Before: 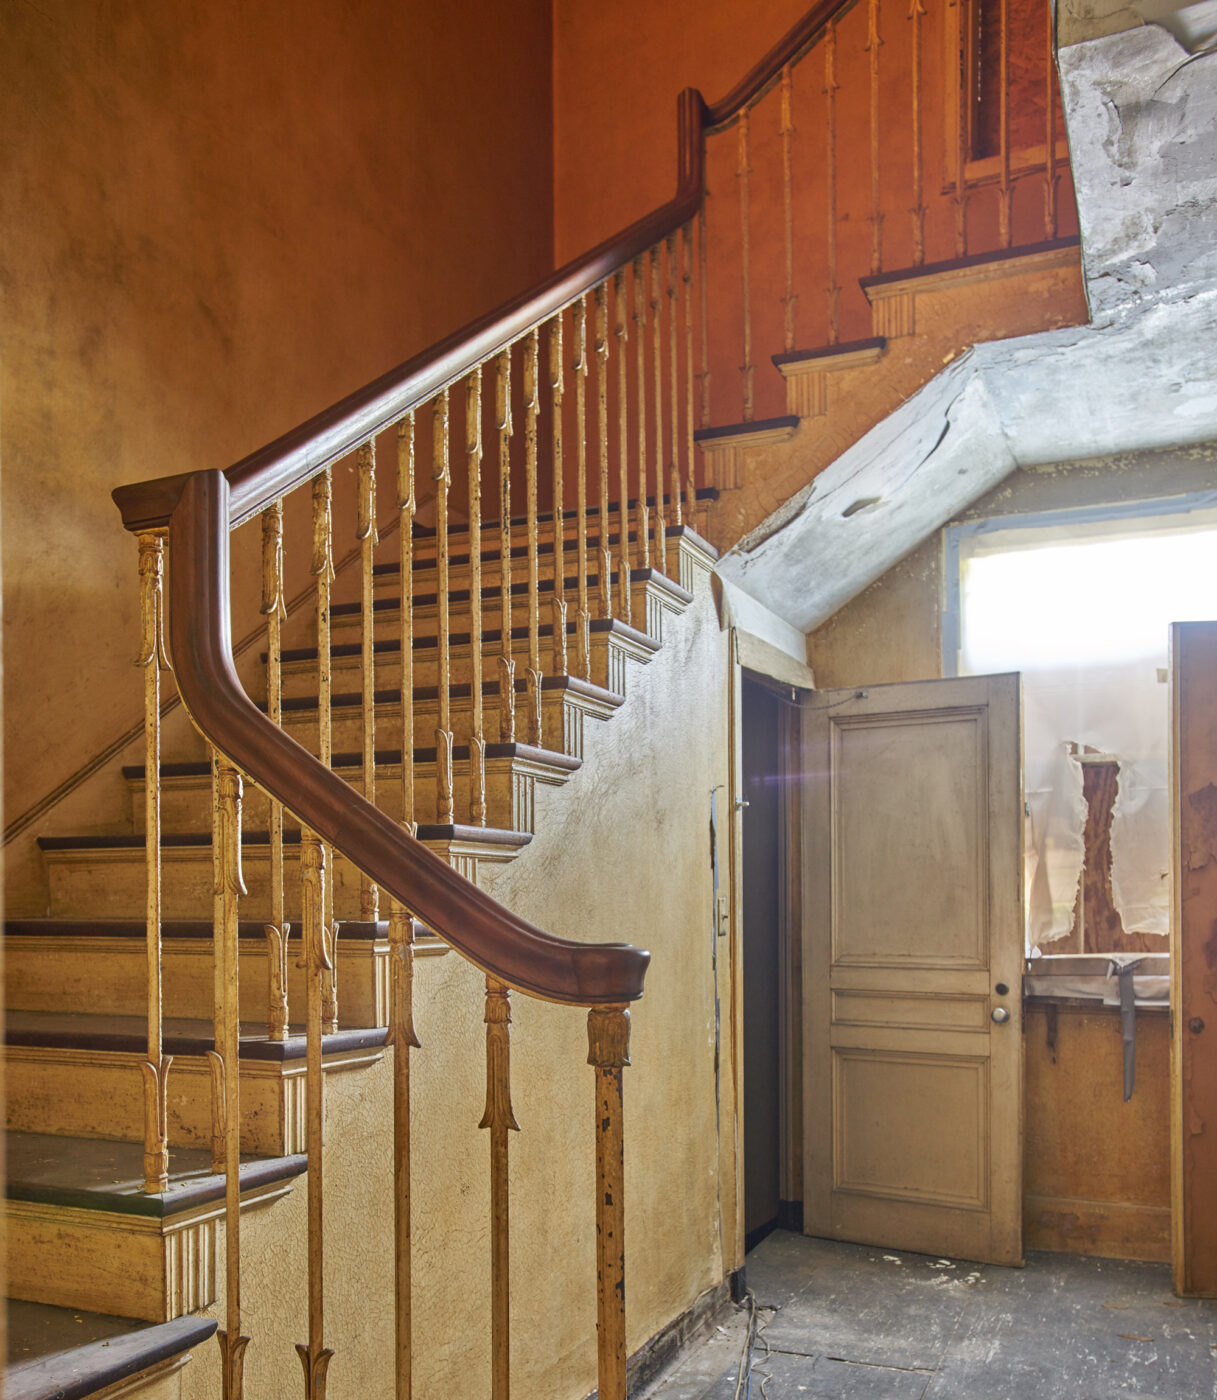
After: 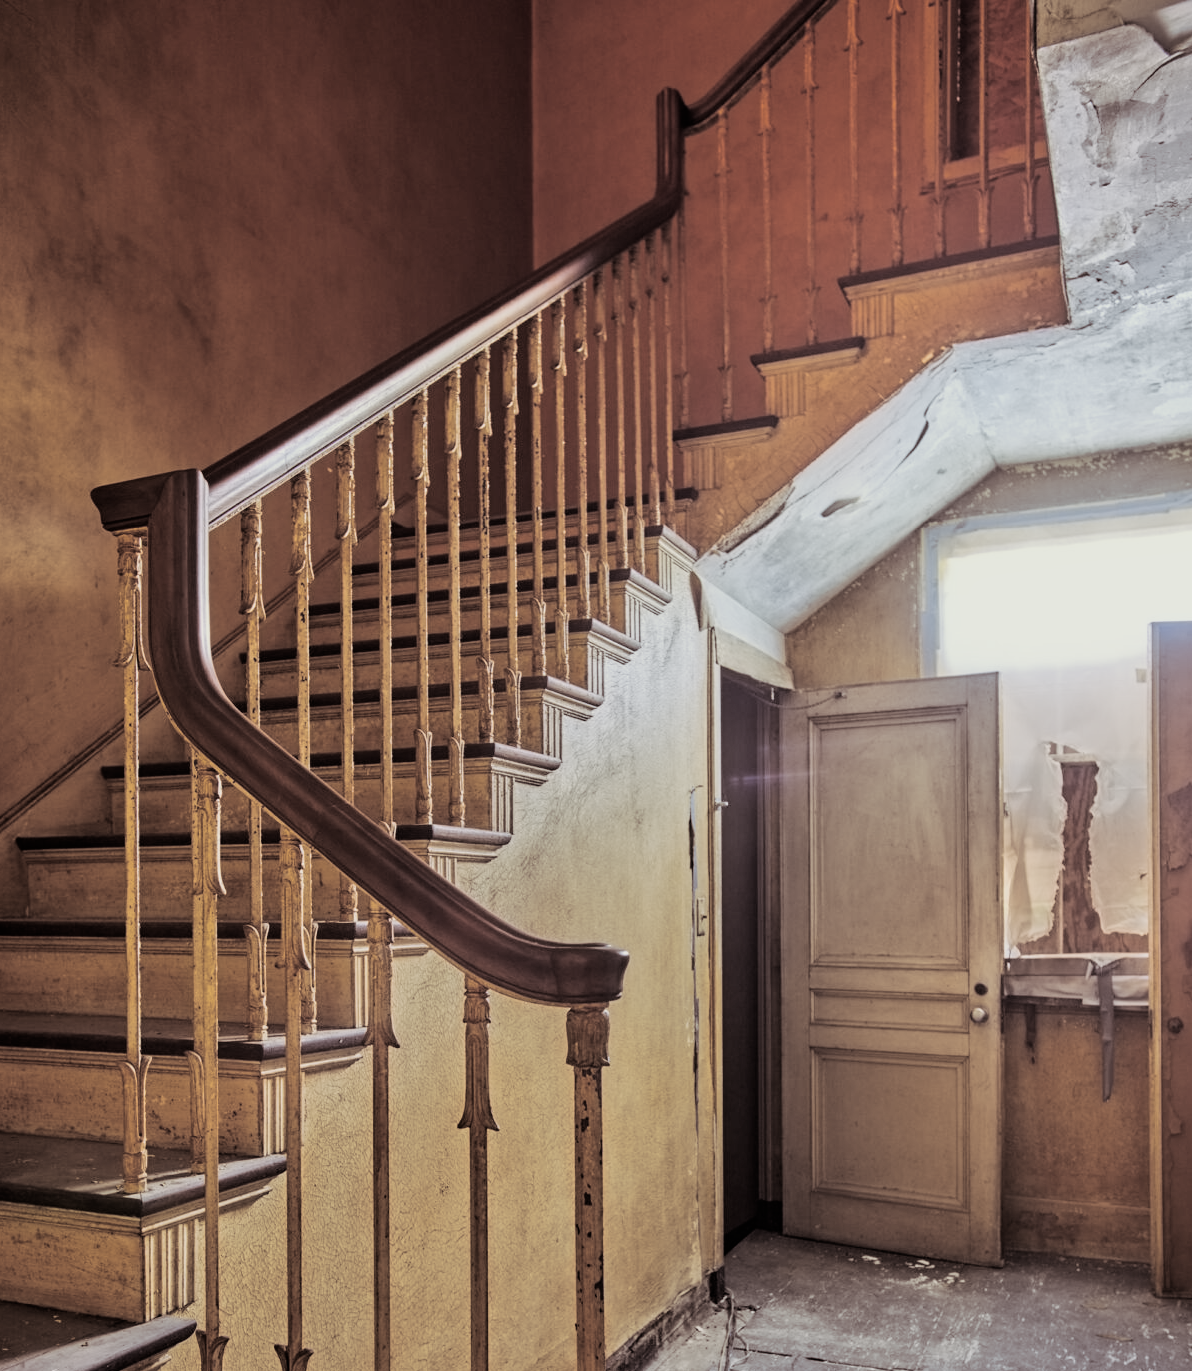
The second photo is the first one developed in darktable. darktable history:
crop: left 1.743%, right 0.268%, bottom 2.011%
filmic rgb: black relative exposure -5 EV, hardness 2.88, contrast 1.3, highlights saturation mix -10%
split-toning: shadows › saturation 0.2
contrast equalizer: y [[0.5 ×6], [0.5 ×6], [0.5 ×6], [0 ×6], [0, 0.039, 0.251, 0.29, 0.293, 0.292]]
